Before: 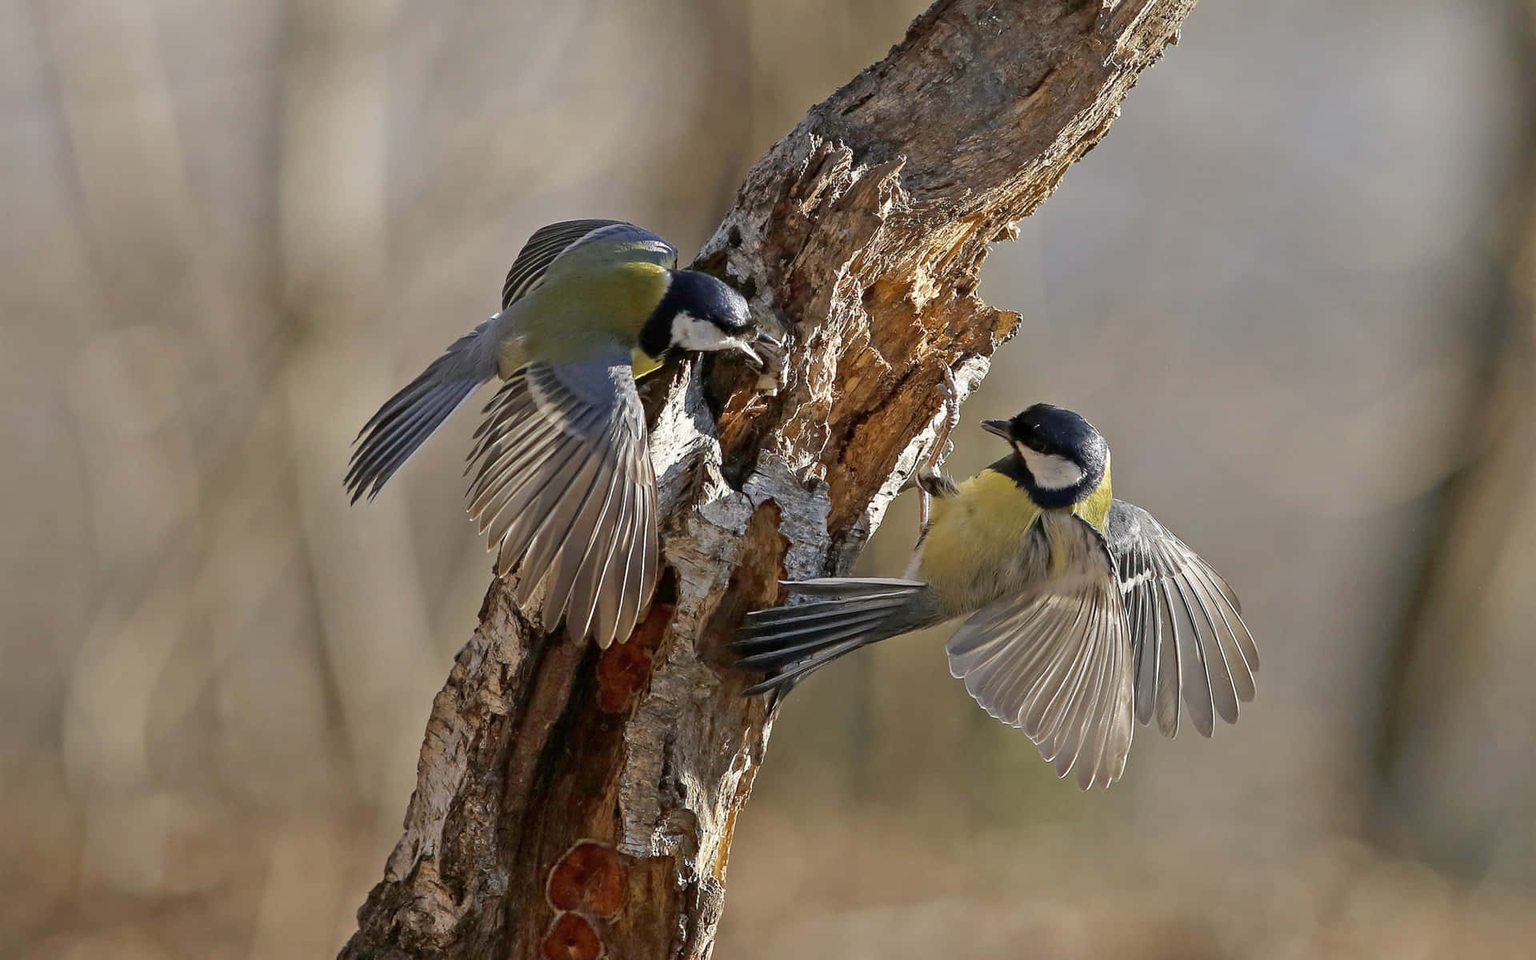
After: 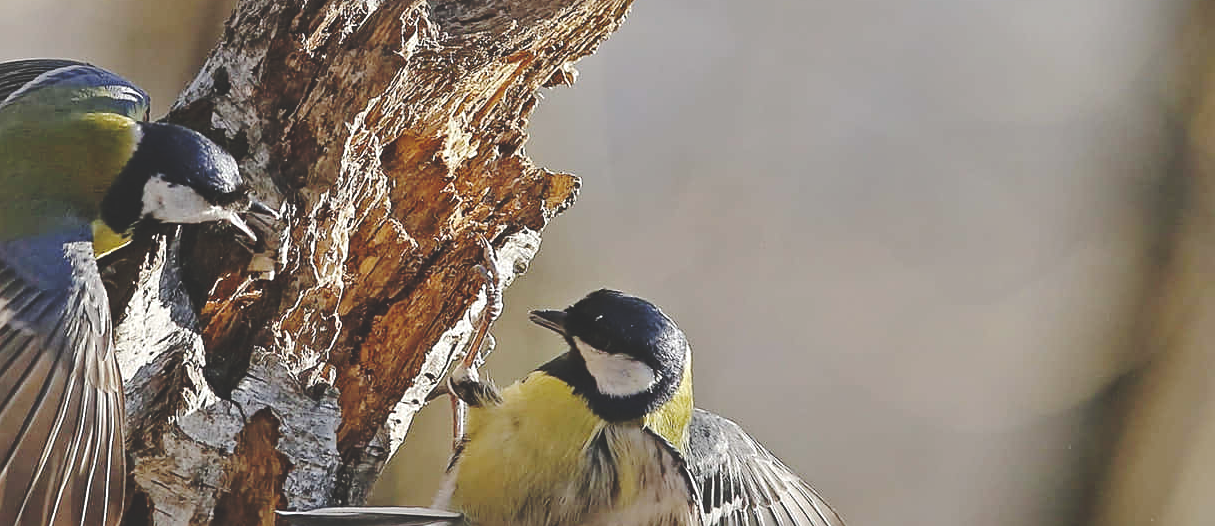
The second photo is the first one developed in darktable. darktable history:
sharpen: on, module defaults
base curve: curves: ch0 [(0, 0.024) (0.055, 0.065) (0.121, 0.166) (0.236, 0.319) (0.693, 0.726) (1, 1)], preserve colors none
crop: left 36.302%, top 17.958%, right 0.416%, bottom 38.179%
